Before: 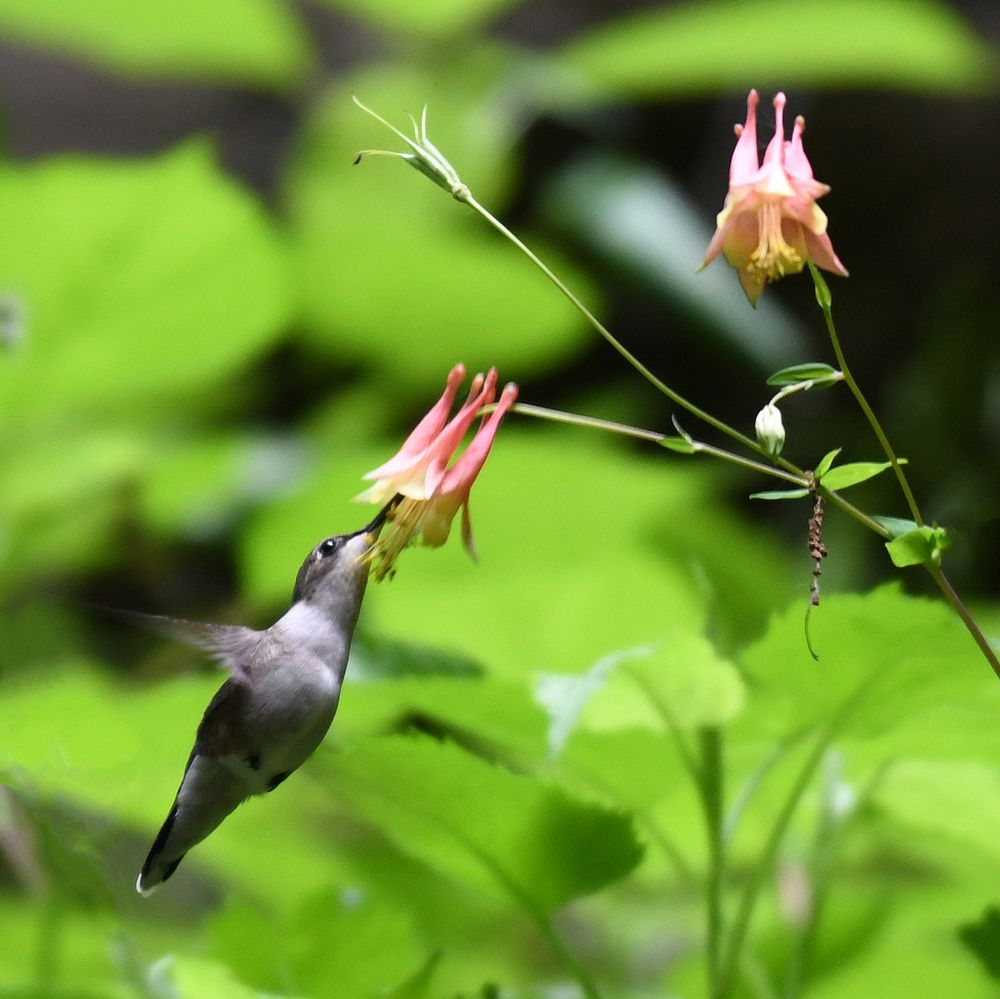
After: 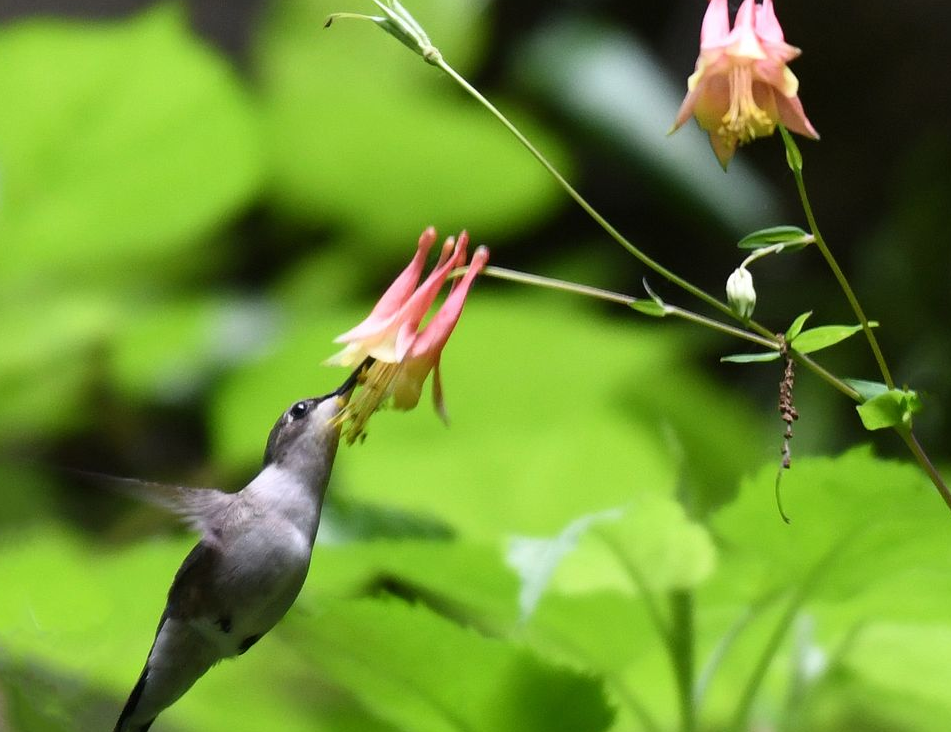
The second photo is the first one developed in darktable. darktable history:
crop and rotate: left 2.975%, top 13.792%, right 1.924%, bottom 12.882%
